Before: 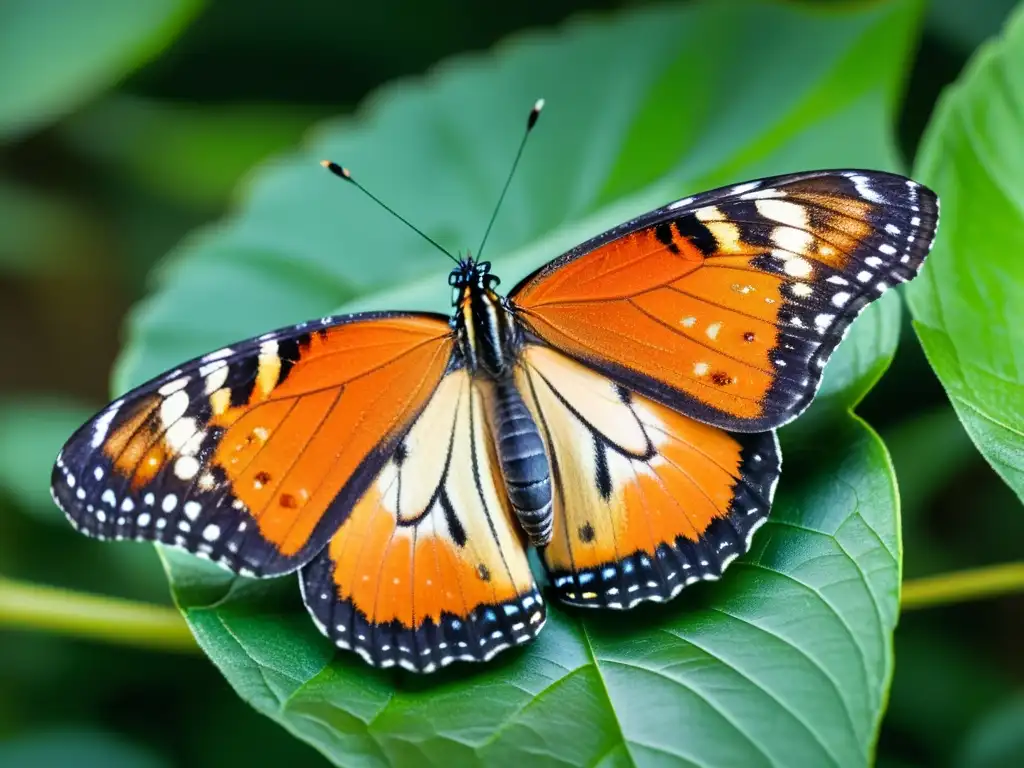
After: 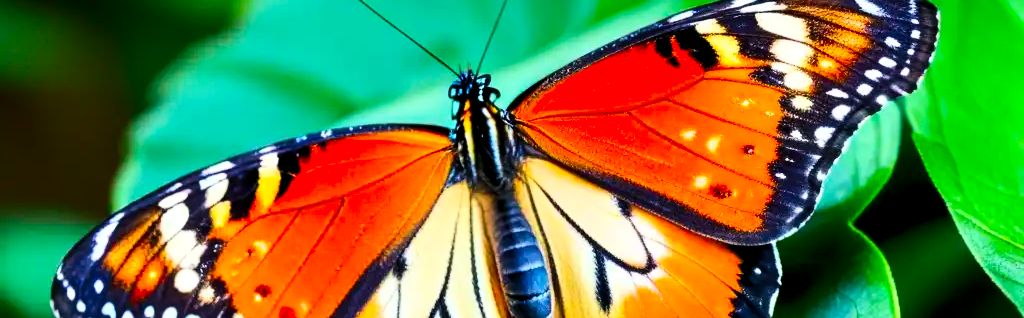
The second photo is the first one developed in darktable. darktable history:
contrast brightness saturation: contrast 0.263, brightness 0.017, saturation 0.861
crop and rotate: top 24.422%, bottom 34.085%
levels: black 0.085%, levels [0.026, 0.507, 0.987]
